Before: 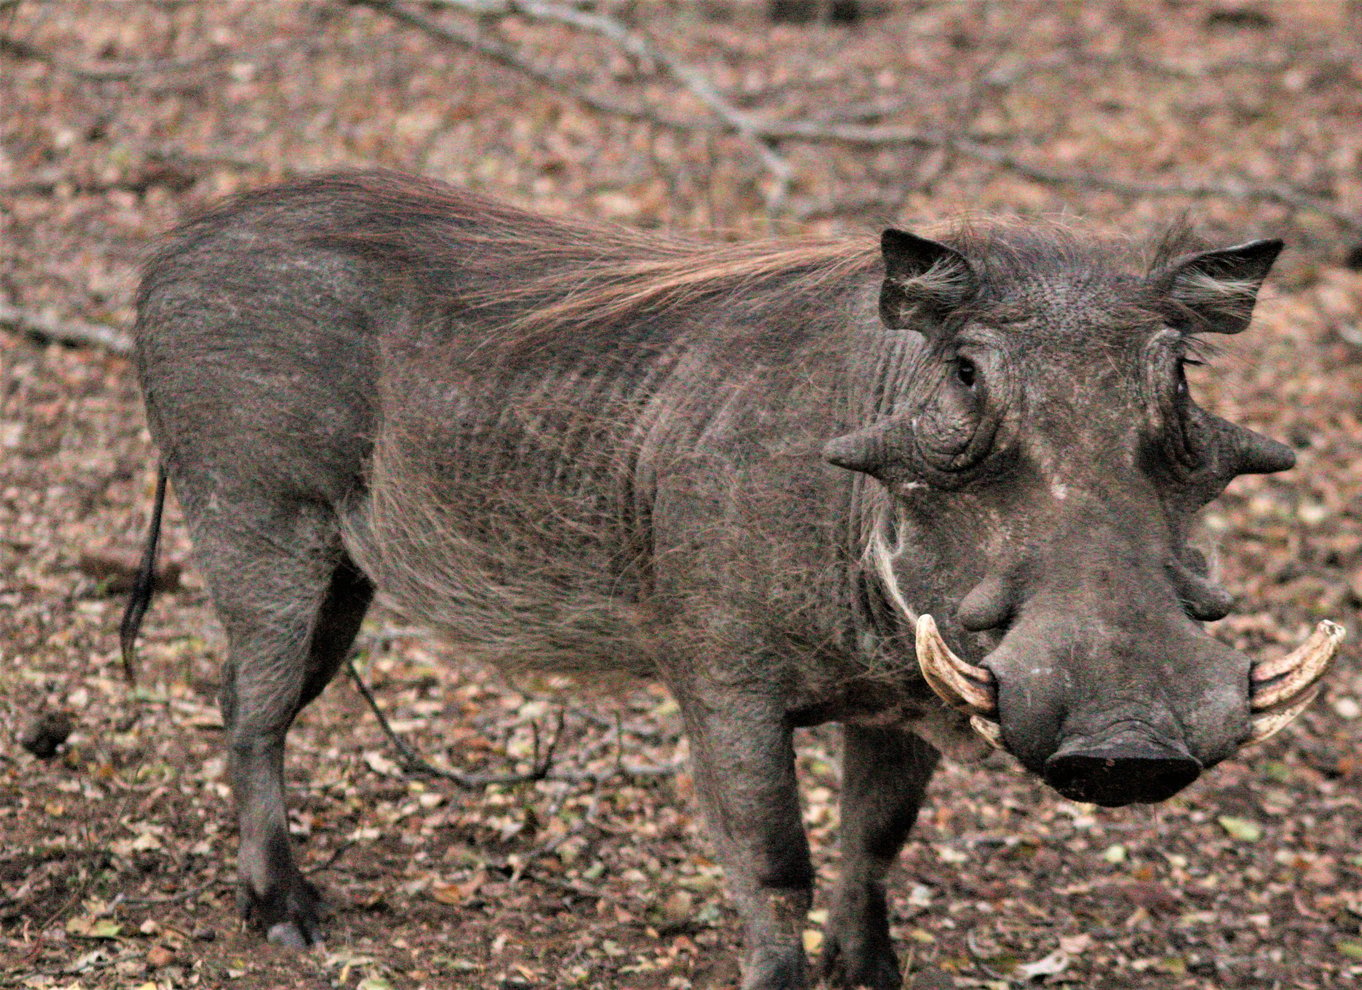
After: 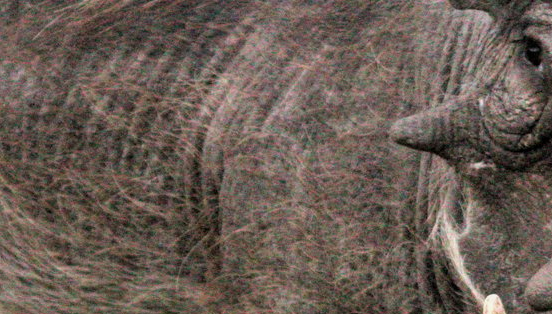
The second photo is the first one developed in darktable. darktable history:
crop: left 31.813%, top 32.398%, right 27.64%, bottom 35.828%
local contrast: detail 110%
